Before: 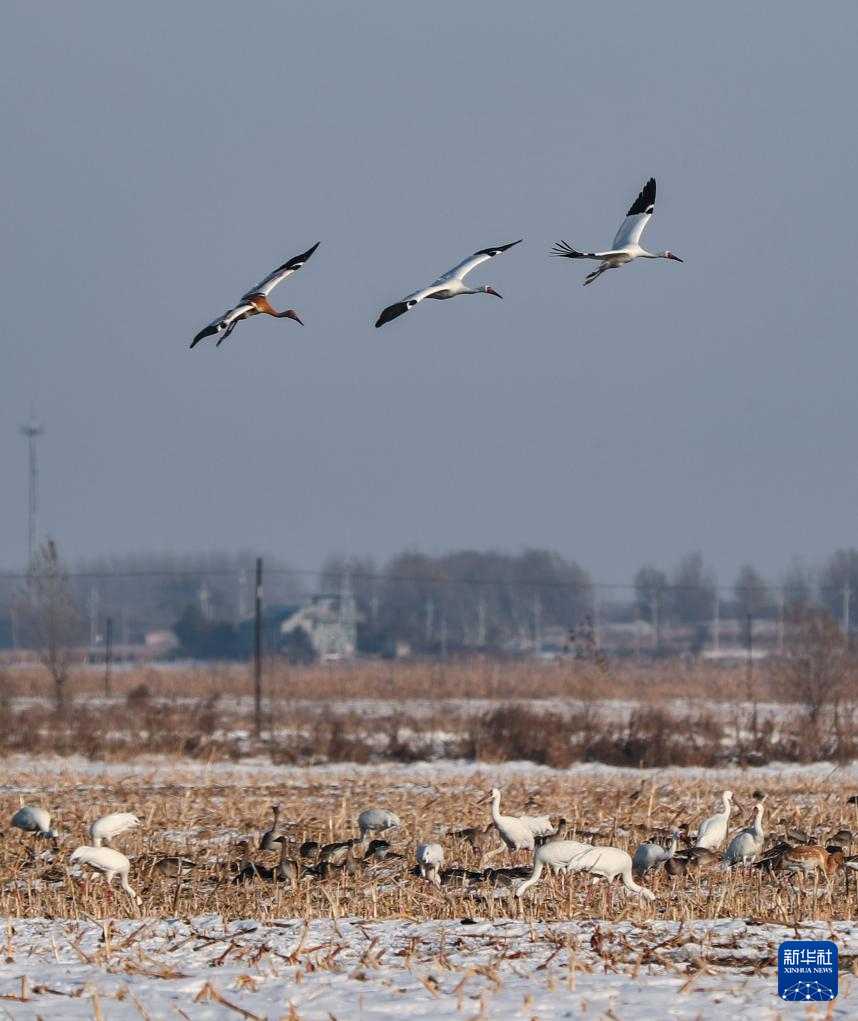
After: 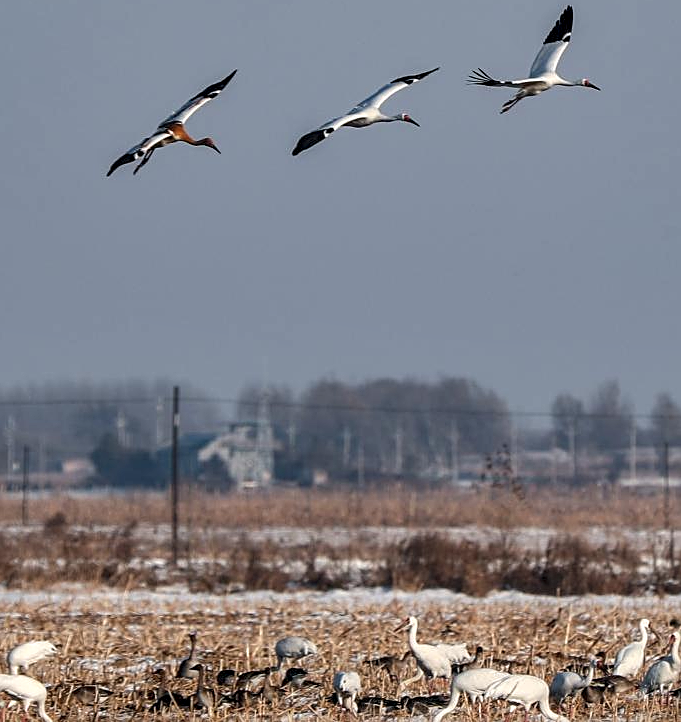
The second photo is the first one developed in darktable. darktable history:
sharpen: on, module defaults
crop: left 9.712%, top 16.928%, right 10.845%, bottom 12.332%
local contrast: highlights 25%, shadows 75%, midtone range 0.75
